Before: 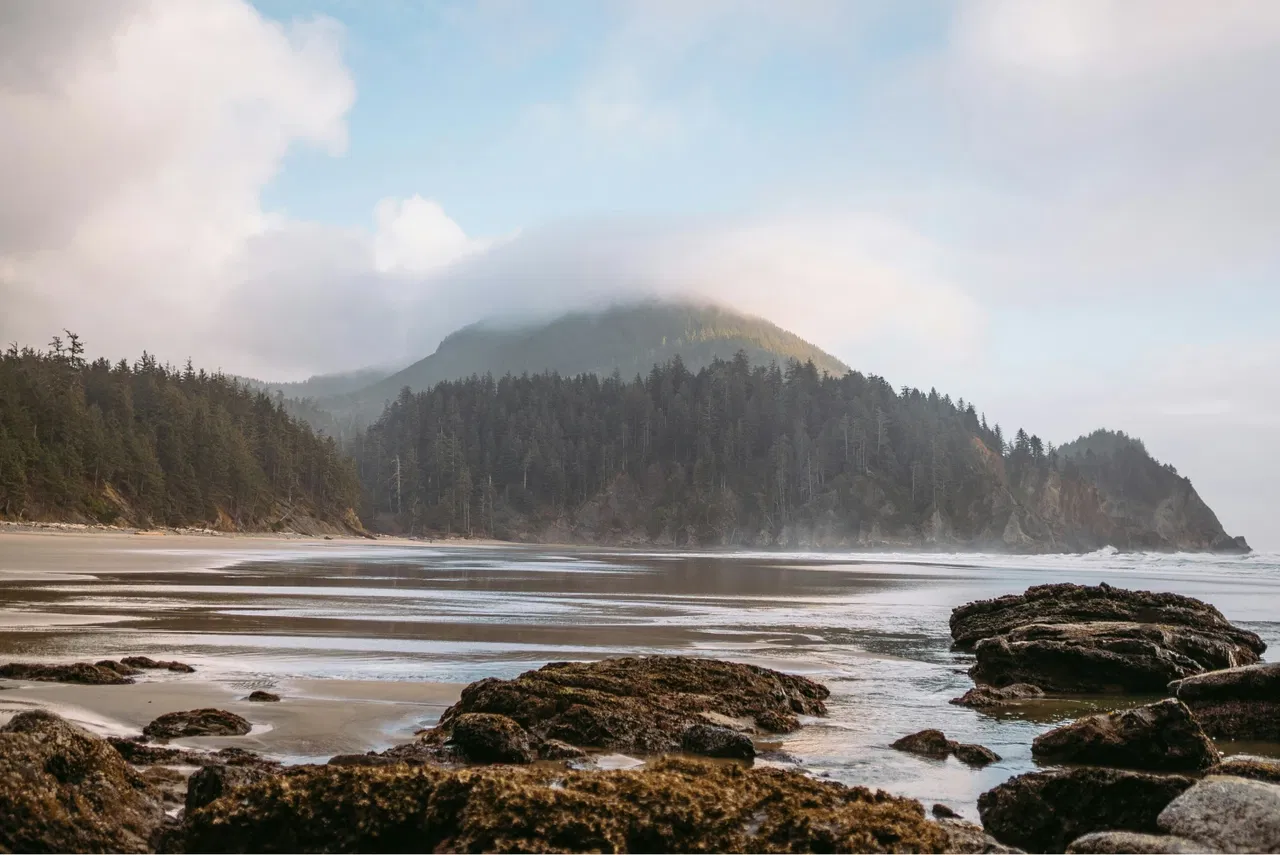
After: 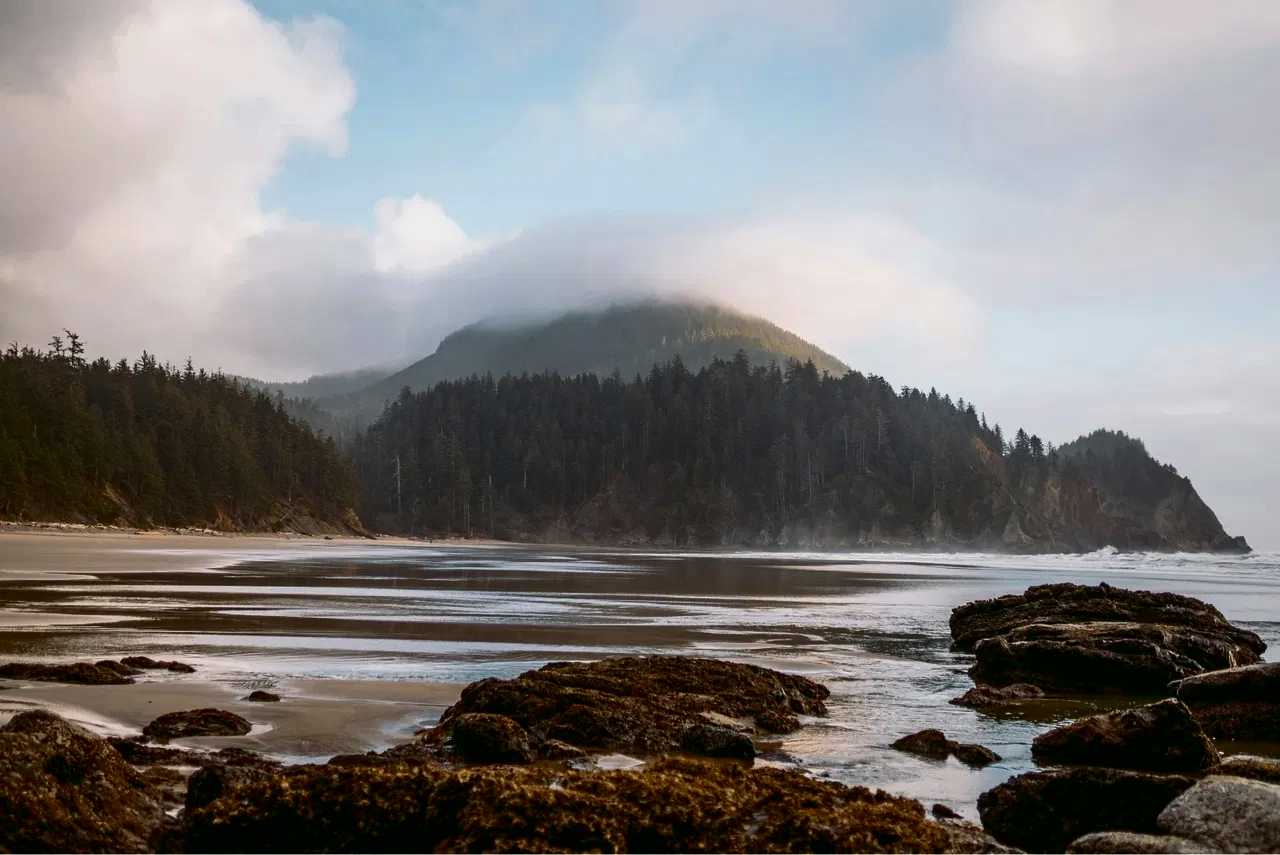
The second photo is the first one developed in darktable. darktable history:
contrast brightness saturation: contrast 0.103, brightness -0.266, saturation 0.143
